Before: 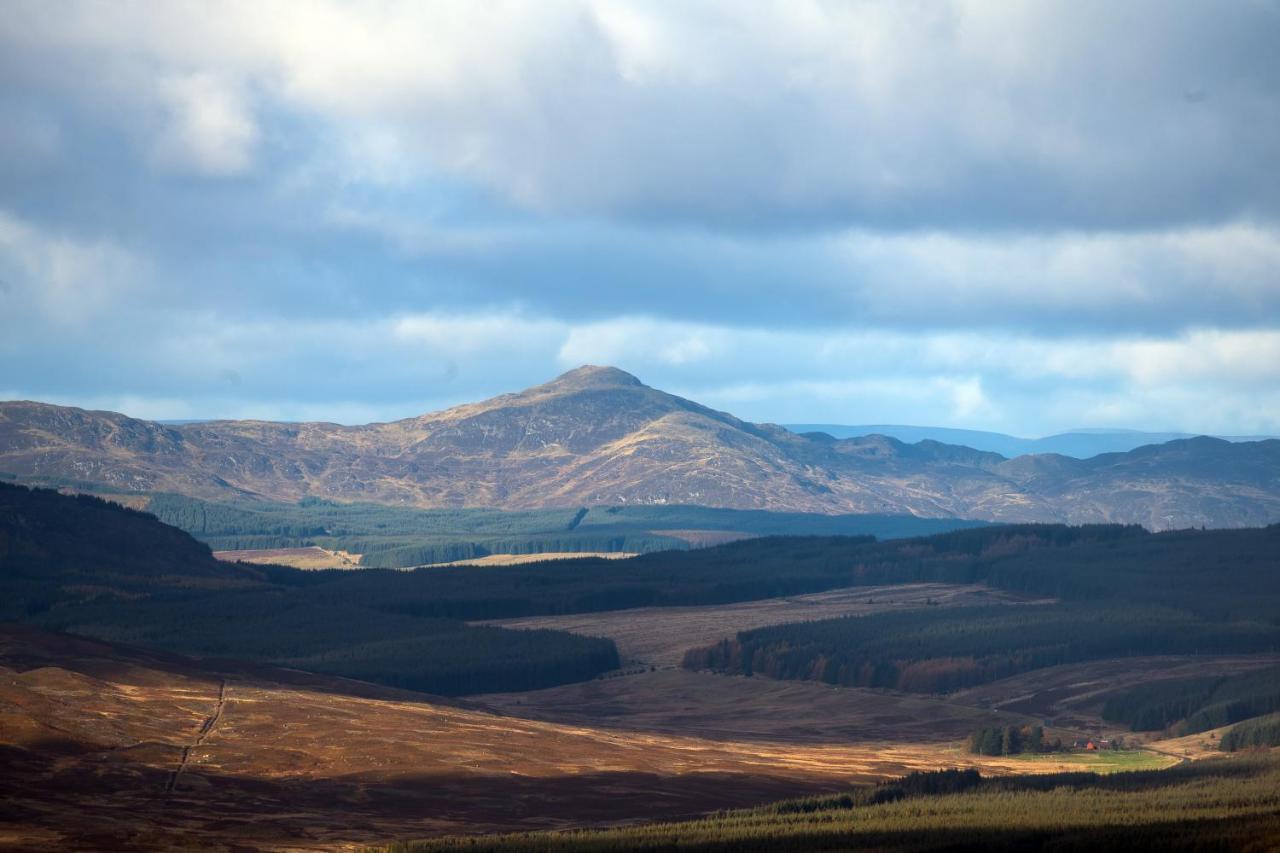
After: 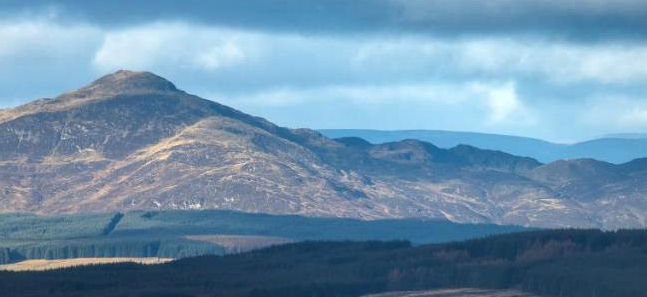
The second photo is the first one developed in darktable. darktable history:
crop: left 36.388%, top 34.63%, right 13.002%, bottom 30.507%
shadows and highlights: radius 106.18, shadows 40.4, highlights -72.42, low approximation 0.01, soften with gaussian
local contrast: on, module defaults
